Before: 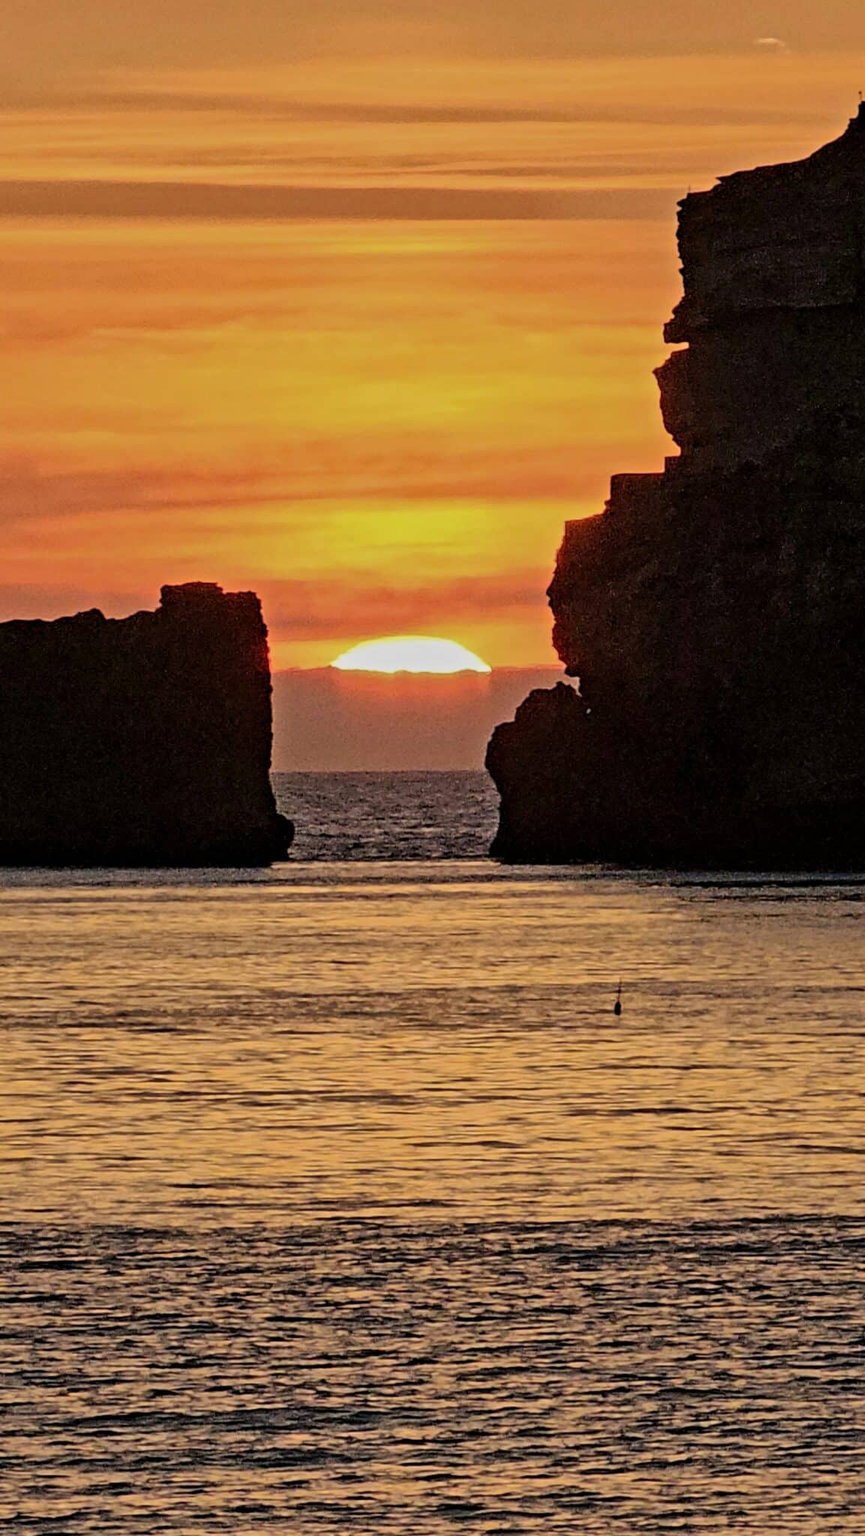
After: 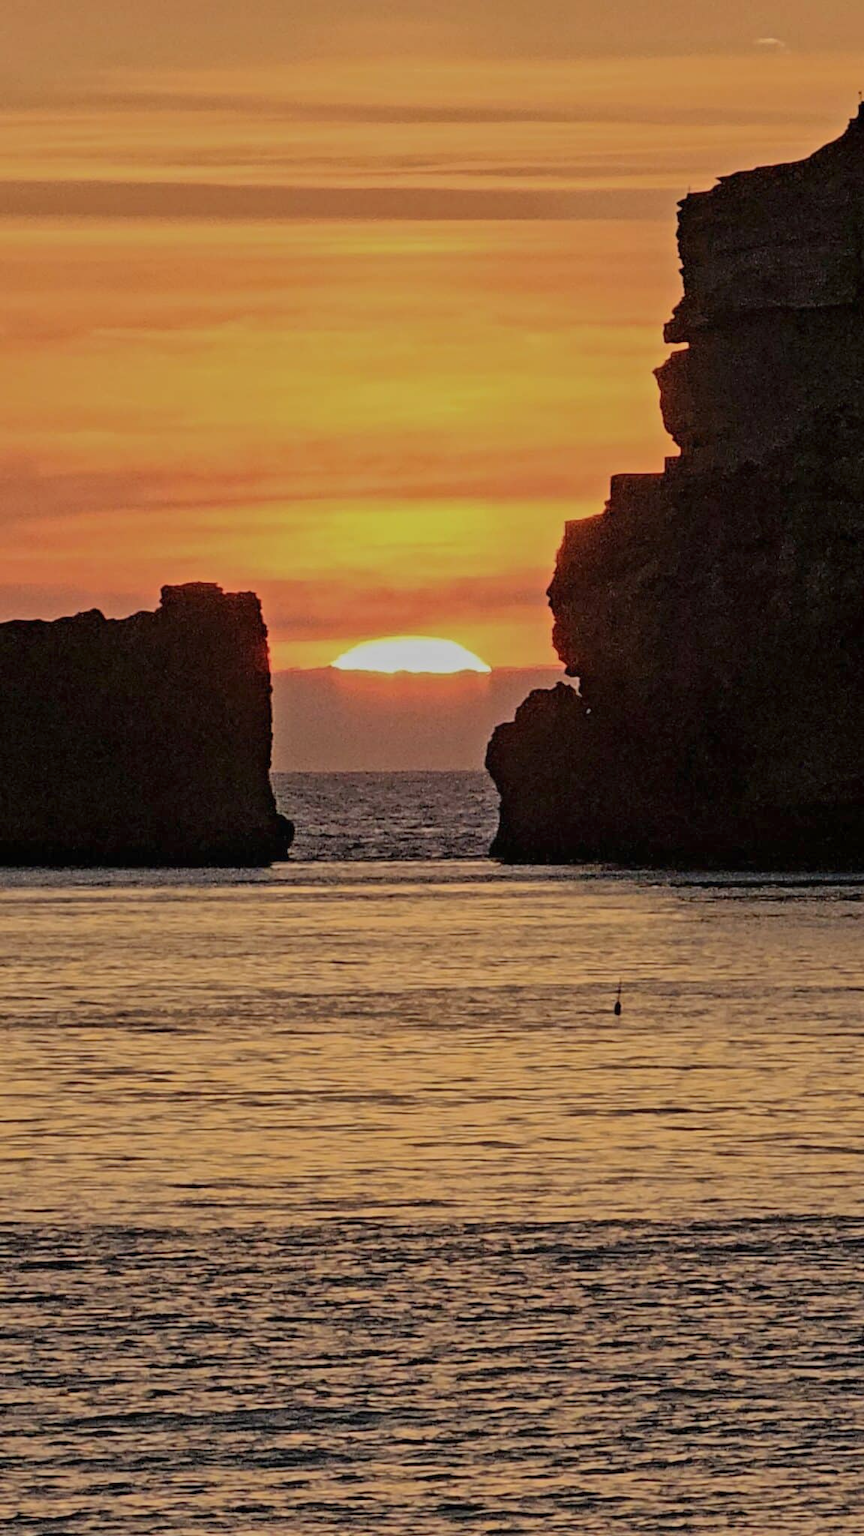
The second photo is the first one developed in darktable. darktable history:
color balance: contrast -15%
local contrast: mode bilateral grid, contrast 100, coarseness 100, detail 91%, midtone range 0.2
